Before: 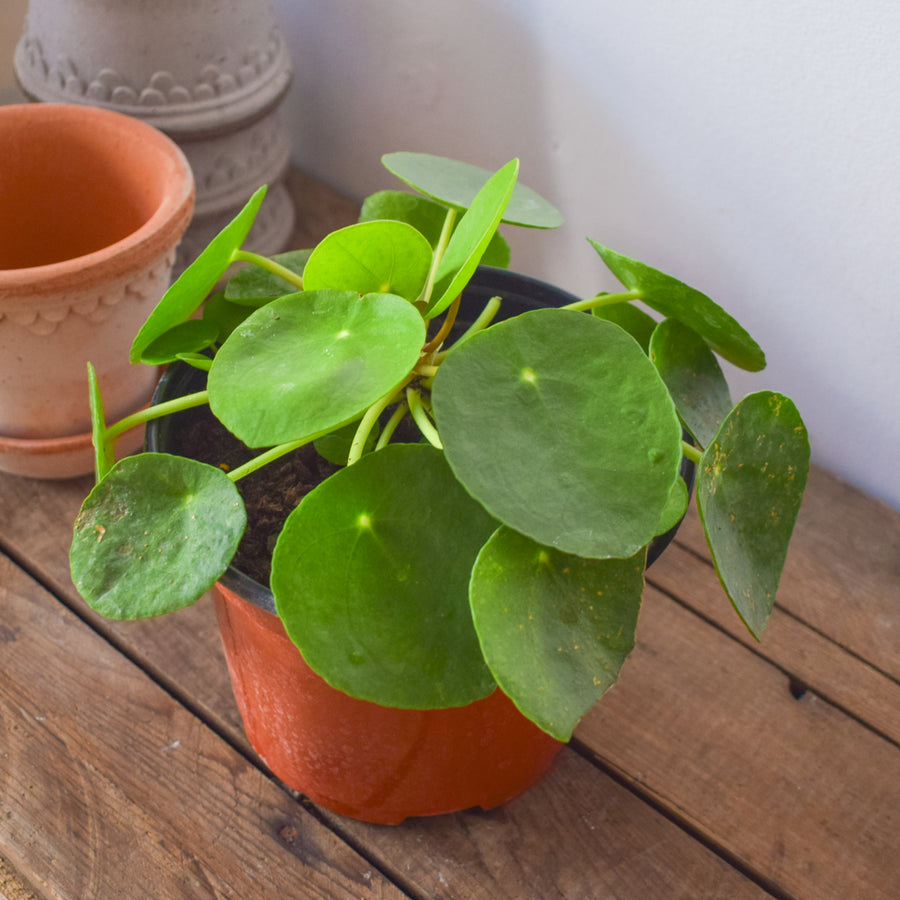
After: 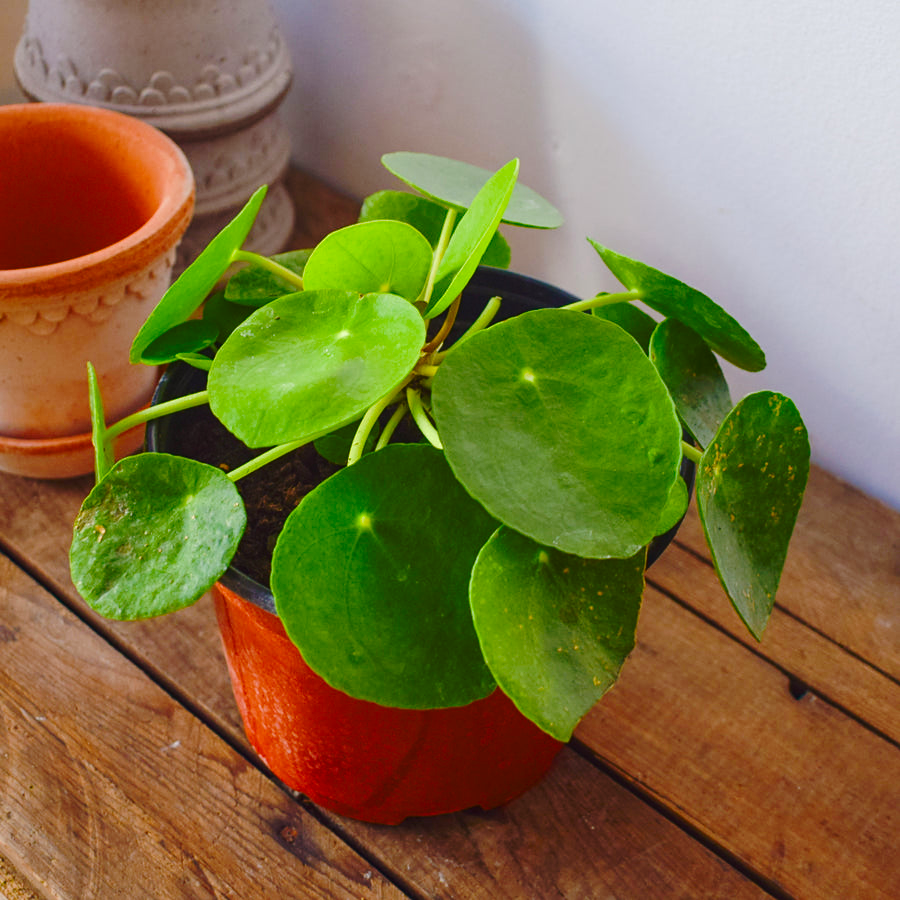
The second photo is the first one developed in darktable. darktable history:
sharpen: amount 0.2
color balance rgb: perceptual saturation grading › global saturation 27.497%, perceptual saturation grading › highlights -28.046%, perceptual saturation grading › mid-tones 15.915%, perceptual saturation grading › shadows 33.252%, global vibrance 9.796%
base curve: curves: ch0 [(0, 0) (0.073, 0.04) (0.157, 0.139) (0.492, 0.492) (0.758, 0.758) (1, 1)], preserve colors none
